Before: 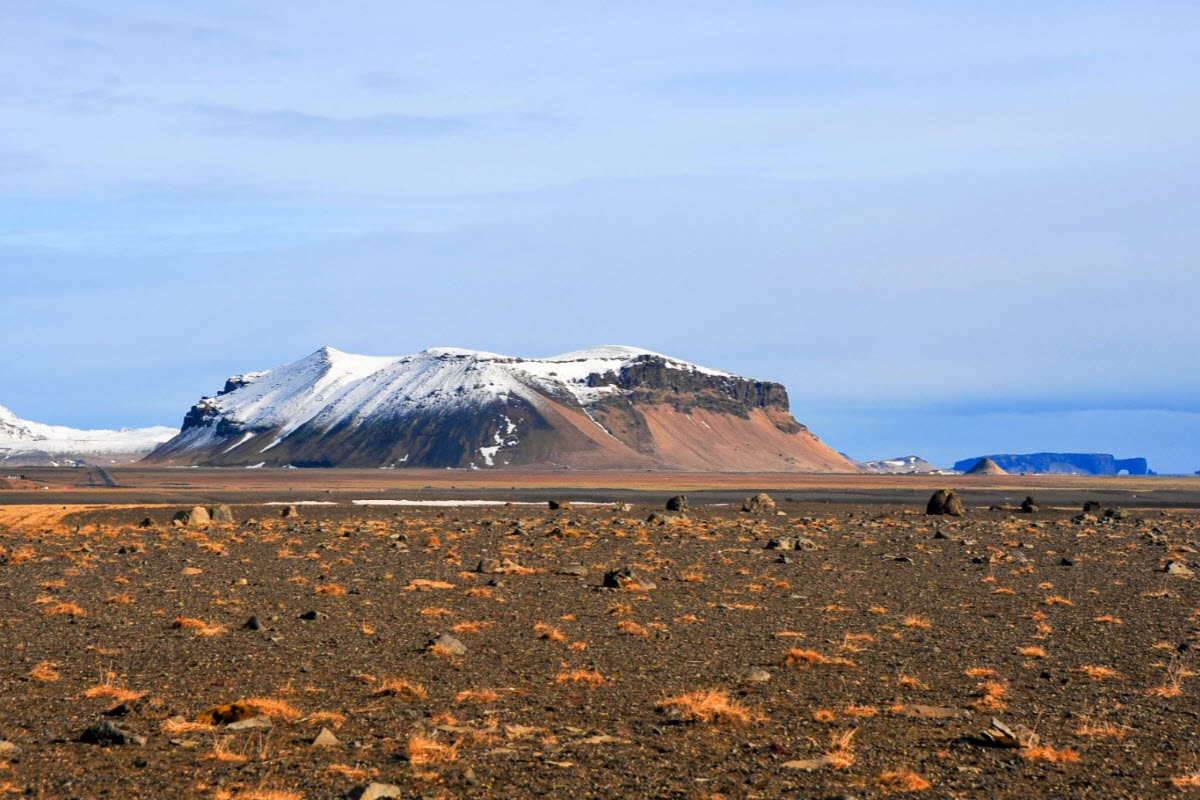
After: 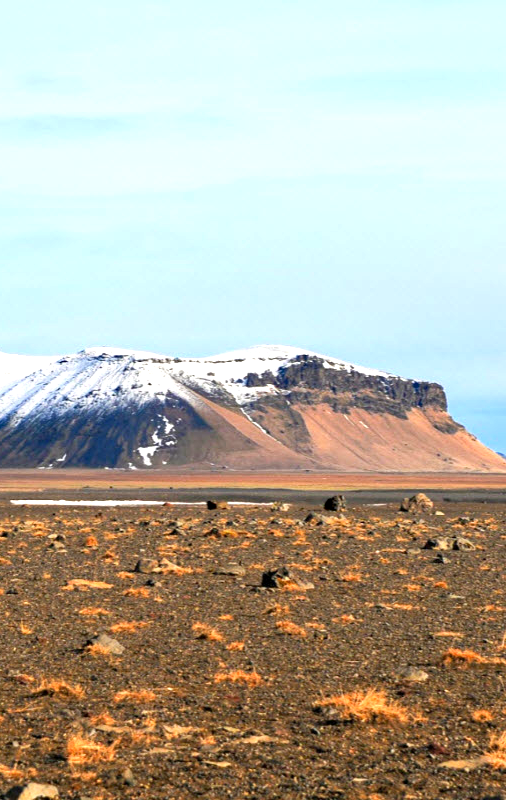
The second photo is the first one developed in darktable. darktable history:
crop: left 28.583%, right 29.231%
haze removal: on, module defaults
exposure: black level correction 0, exposure 0.7 EV, compensate exposure bias true, compensate highlight preservation false
